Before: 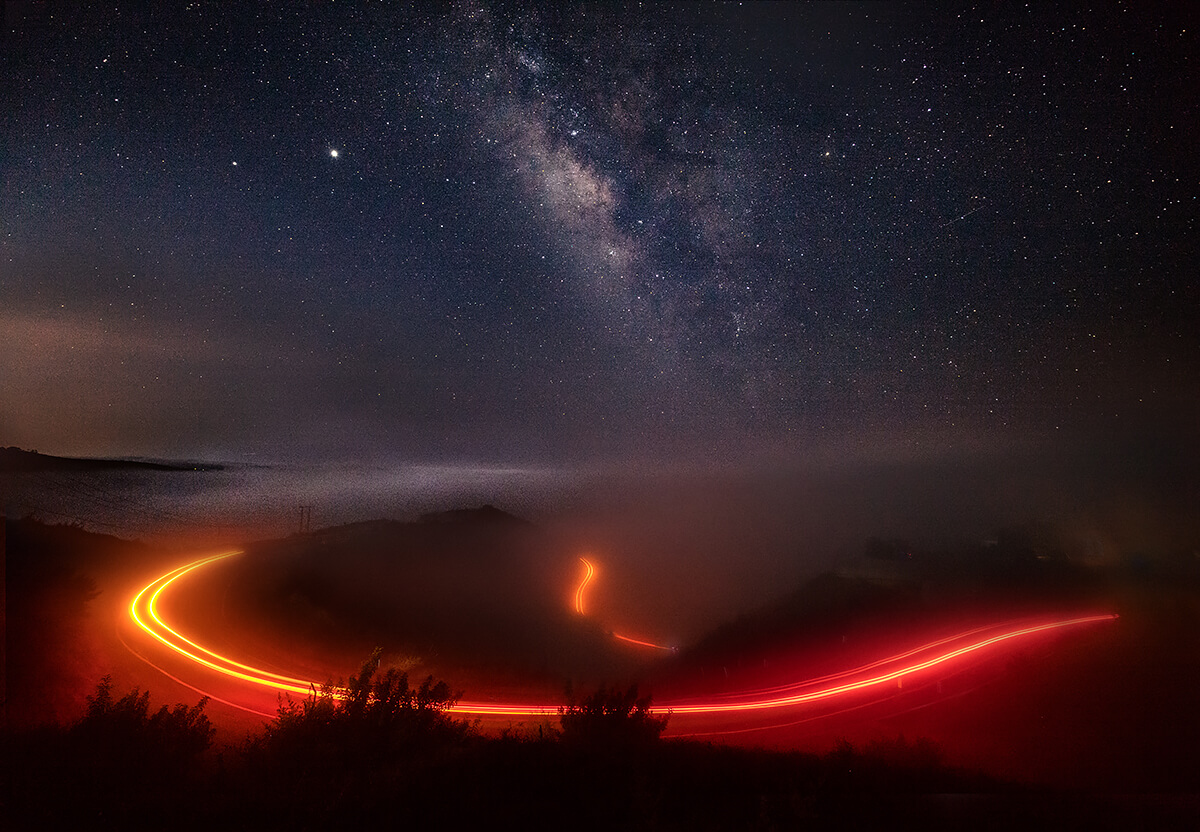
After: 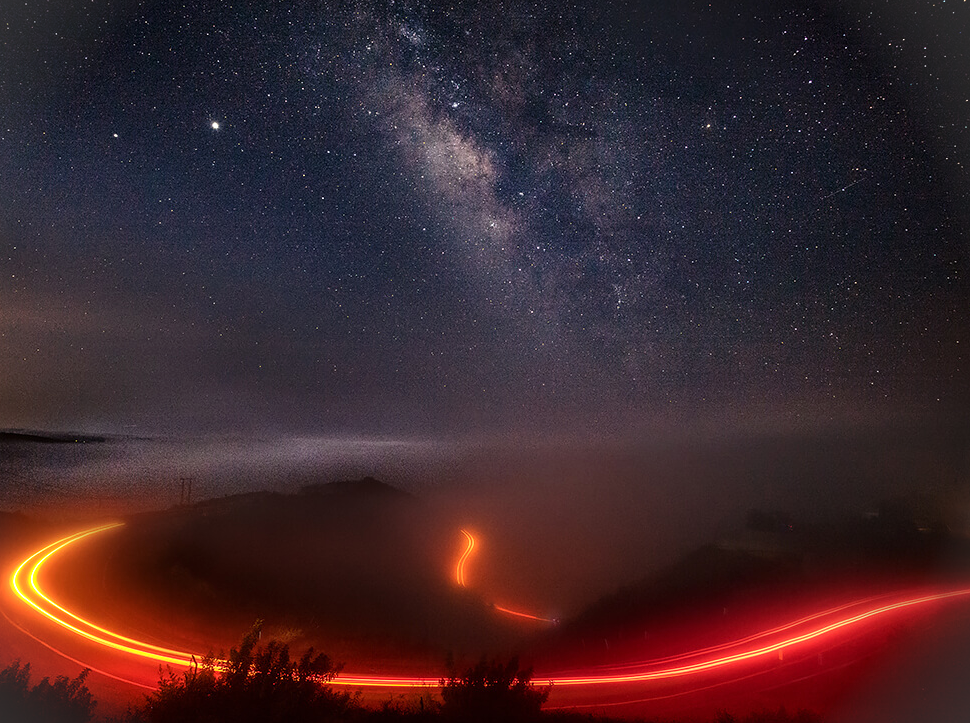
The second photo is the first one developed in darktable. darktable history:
vignetting: fall-off start 100%, brightness 0.05, saturation 0
exposure: exposure 0.081 EV, compensate highlight preservation false
crop: left 9.929%, top 3.475%, right 9.188%, bottom 9.529%
